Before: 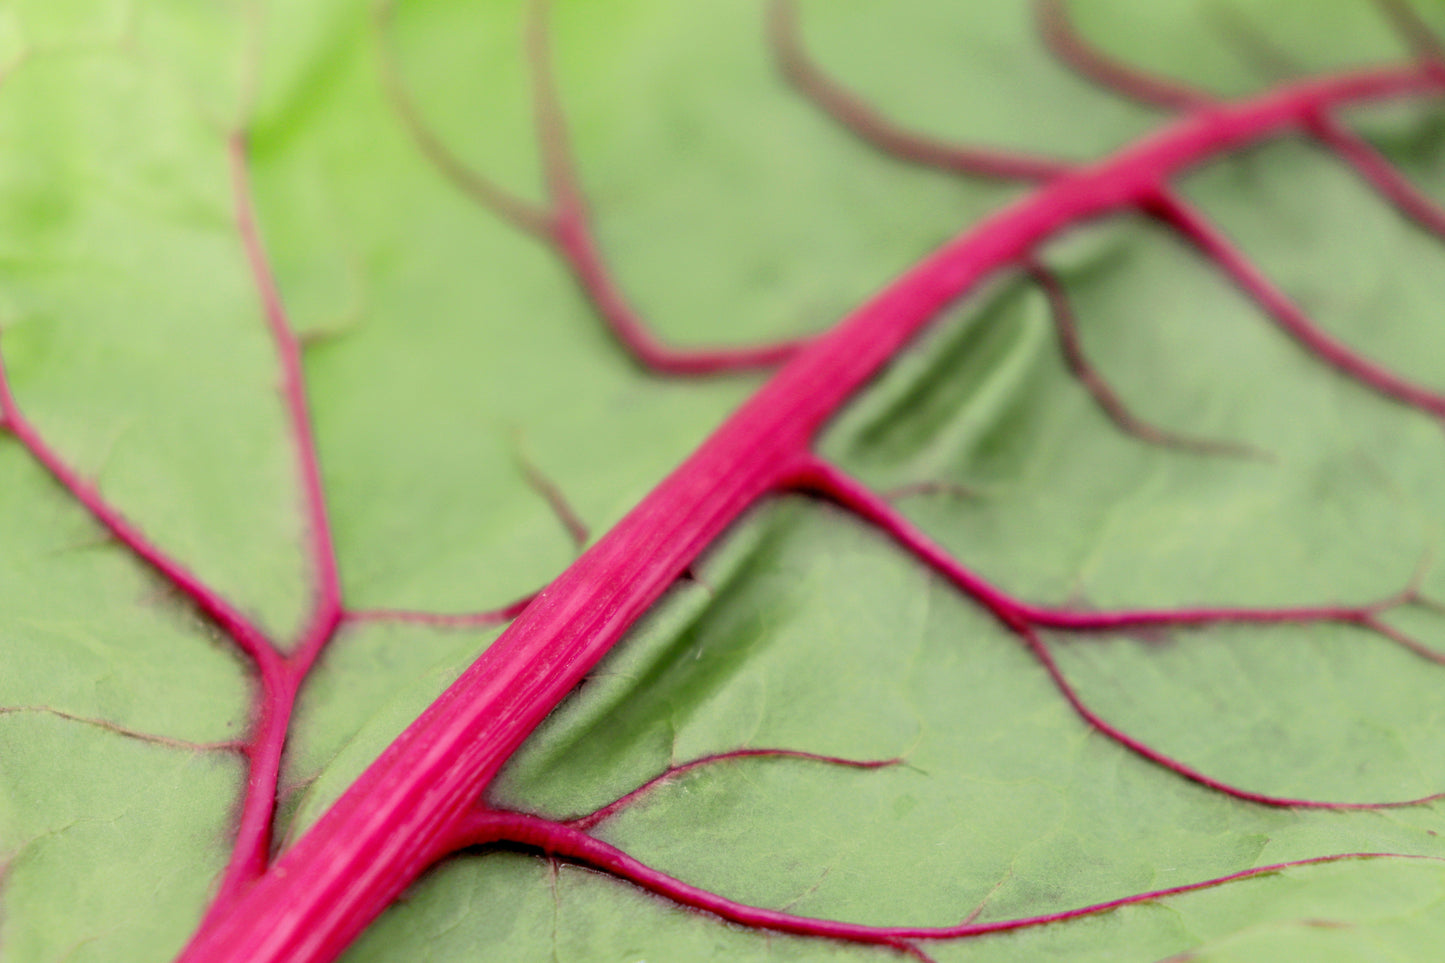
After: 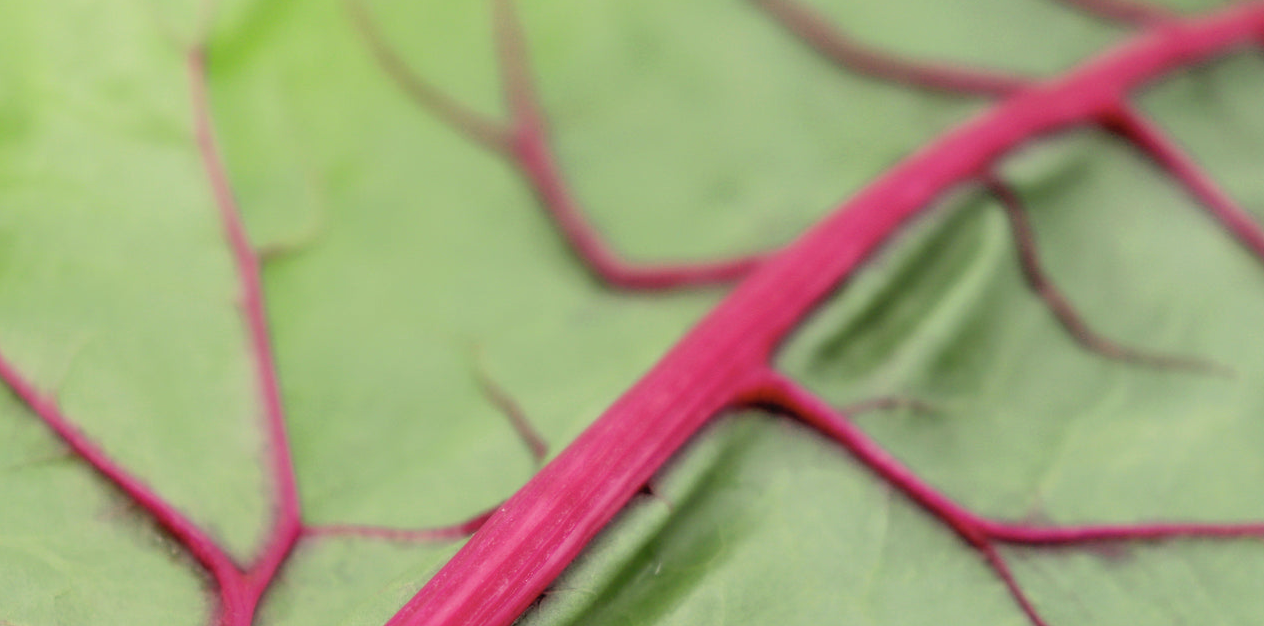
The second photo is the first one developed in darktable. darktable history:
local contrast: on, module defaults
contrast brightness saturation: contrast -0.152, brightness 0.041, saturation -0.122
crop: left 2.889%, top 8.835%, right 9.636%, bottom 26.14%
